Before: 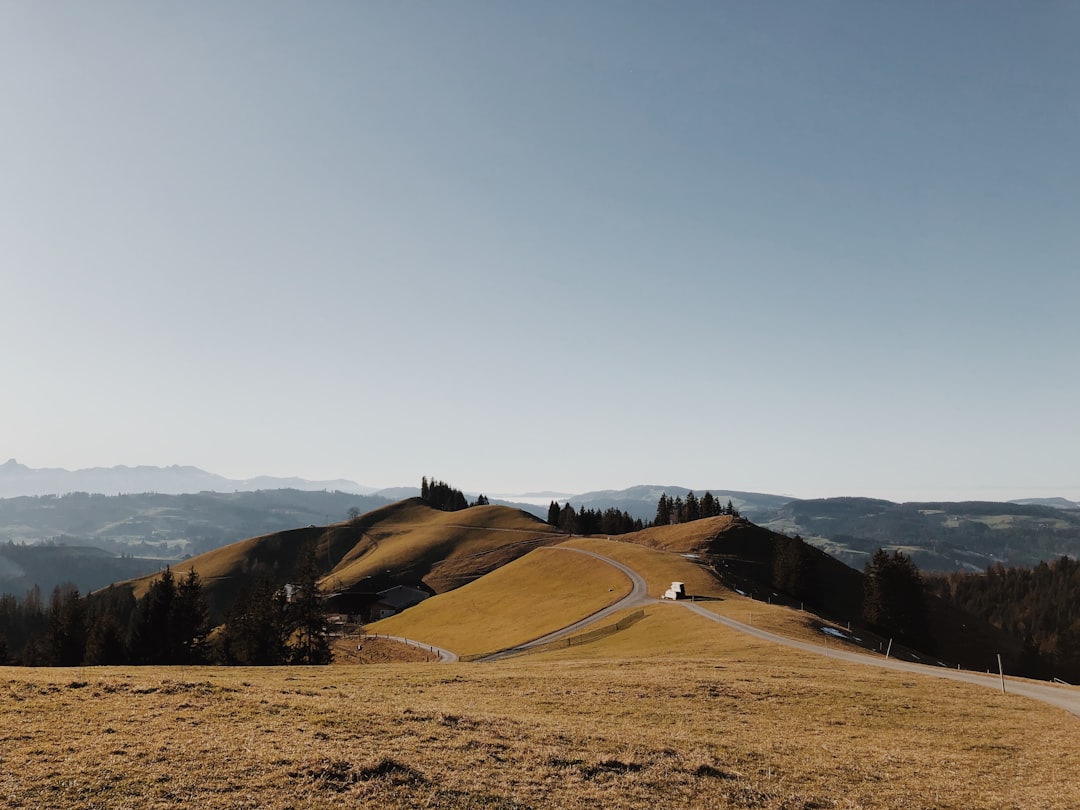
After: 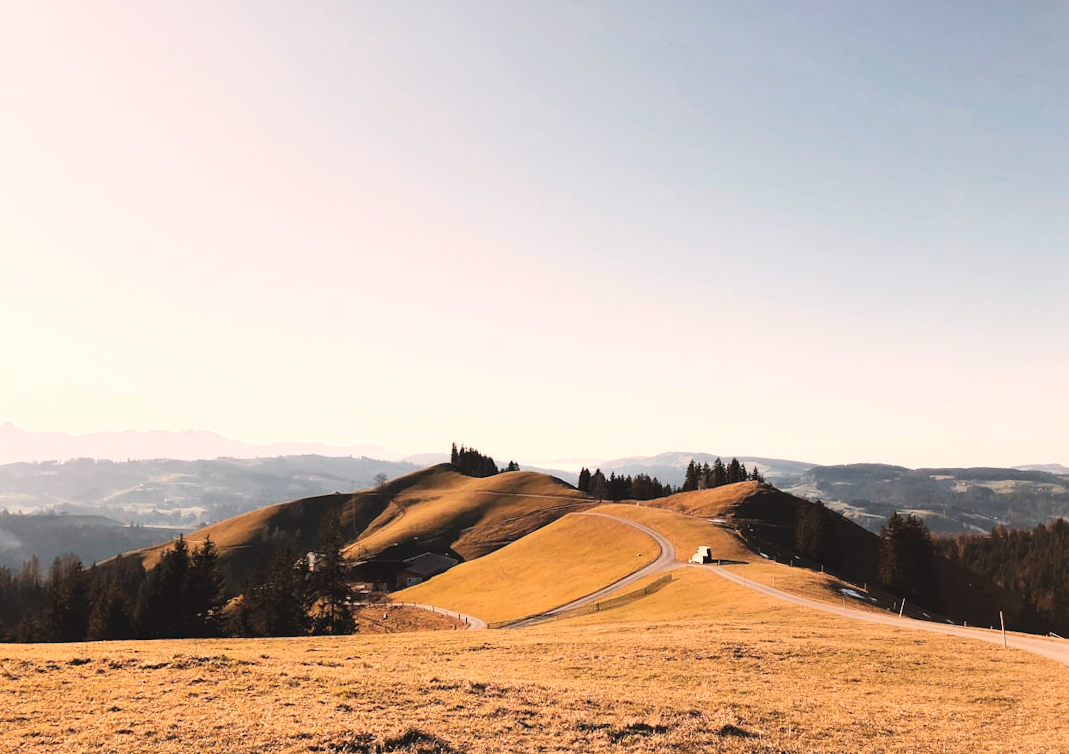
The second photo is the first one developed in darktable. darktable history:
rotate and perspective: rotation 0.679°, lens shift (horizontal) 0.136, crop left 0.009, crop right 0.991, crop top 0.078, crop bottom 0.95
exposure: black level correction -0.002, exposure 0.54 EV, compensate highlight preservation false
contrast brightness saturation: contrast 0.2, brightness 0.15, saturation 0.14
white balance: red 1.127, blue 0.943
